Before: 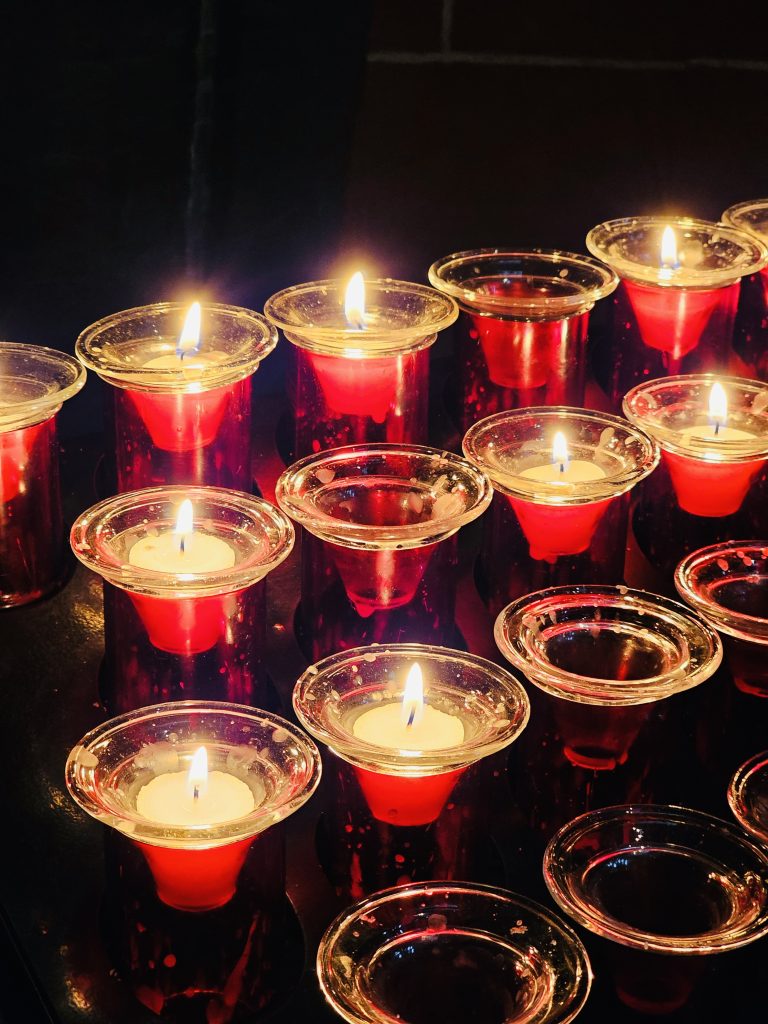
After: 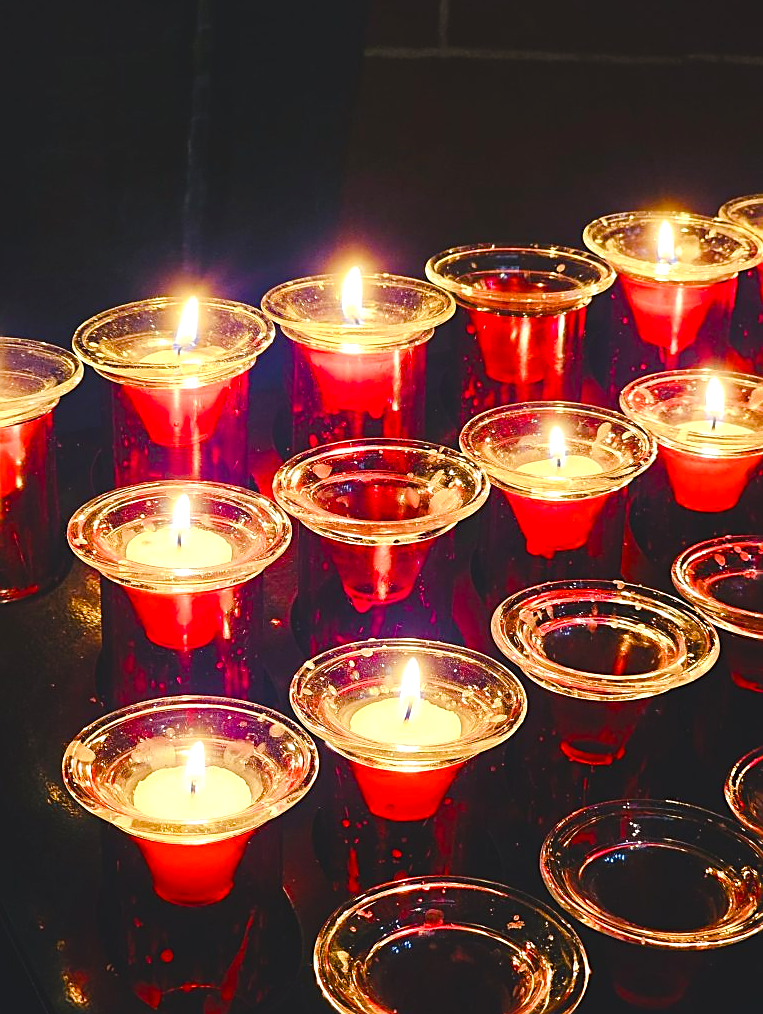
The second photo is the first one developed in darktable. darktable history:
color balance rgb: linear chroma grading › global chroma 15.457%, perceptual saturation grading › global saturation 25.487%, perceptual saturation grading › highlights -50.128%, perceptual saturation grading › shadows 30.495%, perceptual brilliance grading › global brilliance 9.411%, perceptual brilliance grading › shadows 15.737%
sharpen: on, module defaults
crop: left 0.413%, top 0.509%, right 0.229%, bottom 0.451%
exposure: black level correction -0.007, exposure 0.072 EV, compensate highlight preservation false
